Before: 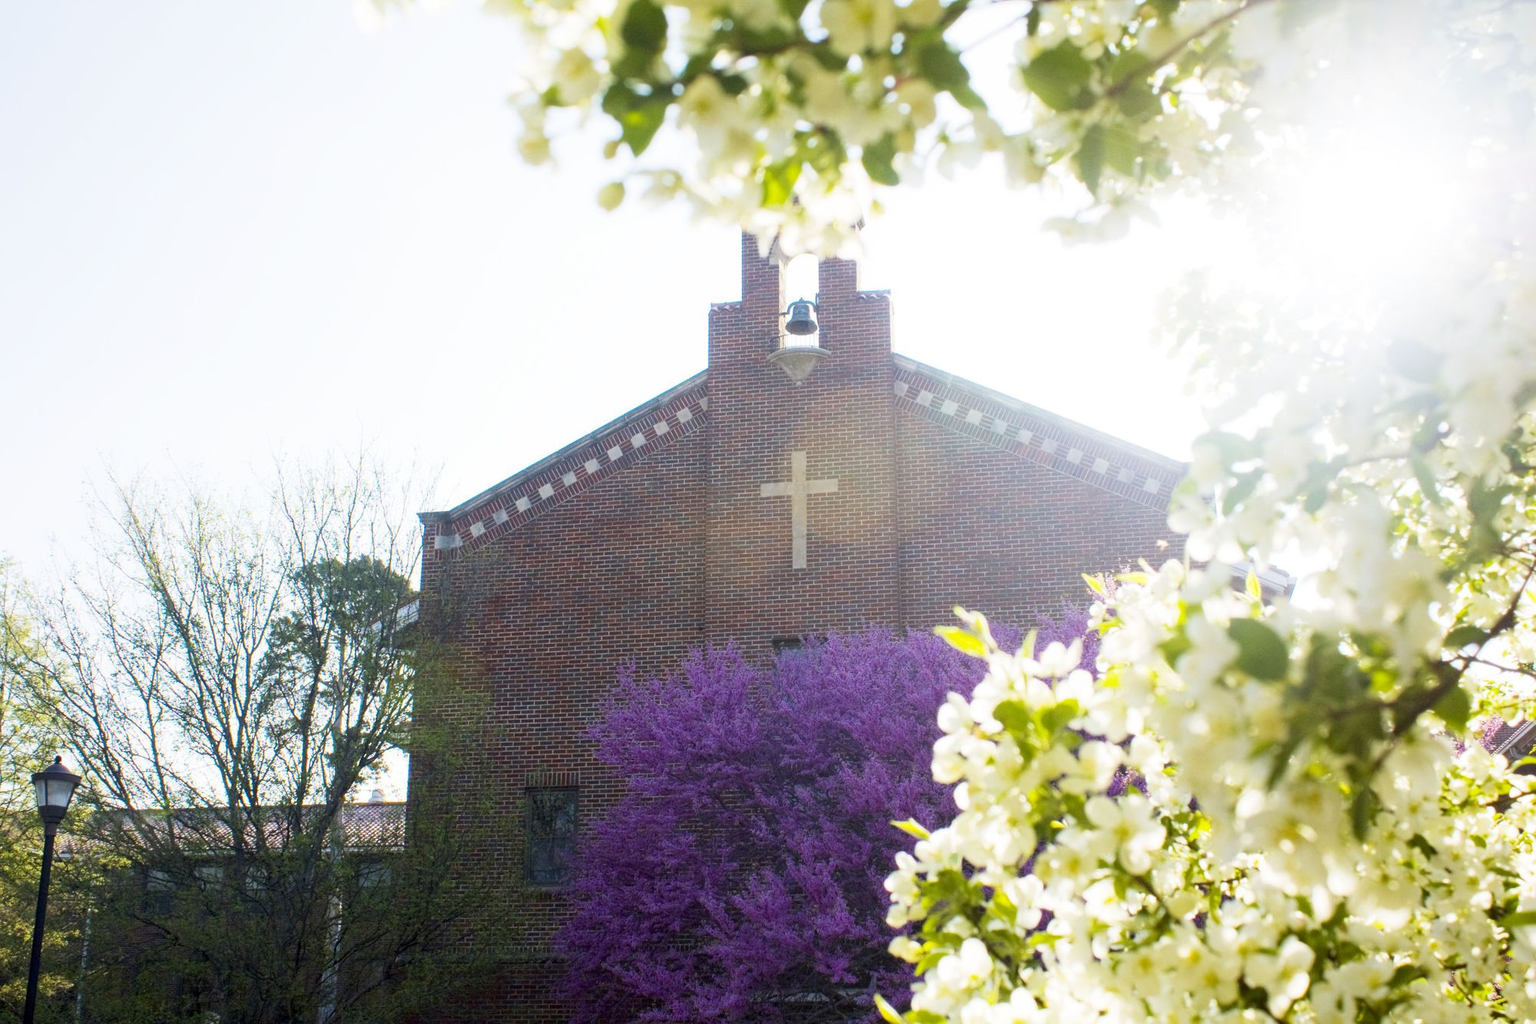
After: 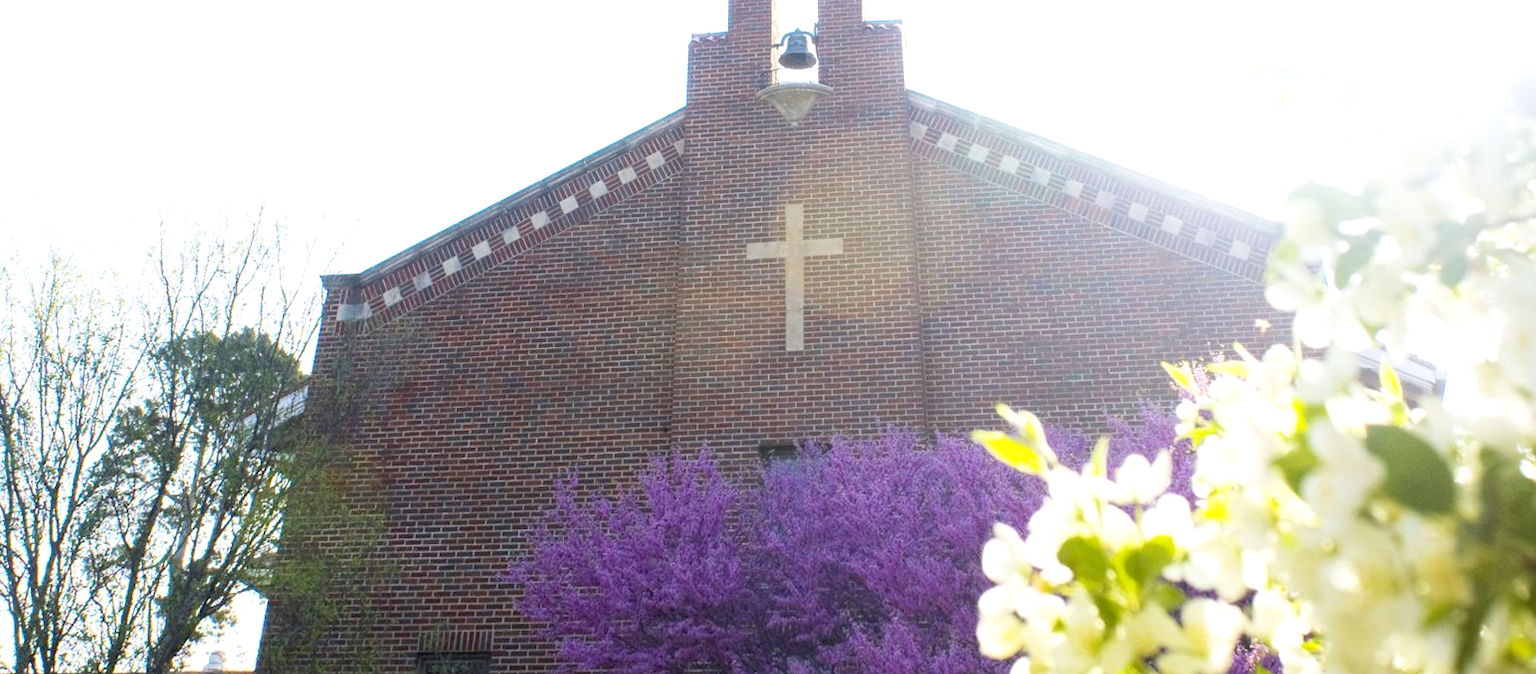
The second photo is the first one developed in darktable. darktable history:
crop: left 1.744%, top 19.225%, right 5.069%, bottom 28.357%
exposure: exposure 0.2 EV, compensate highlight preservation false
rotate and perspective: rotation 0.72°, lens shift (vertical) -0.352, lens shift (horizontal) -0.051, crop left 0.152, crop right 0.859, crop top 0.019, crop bottom 0.964
